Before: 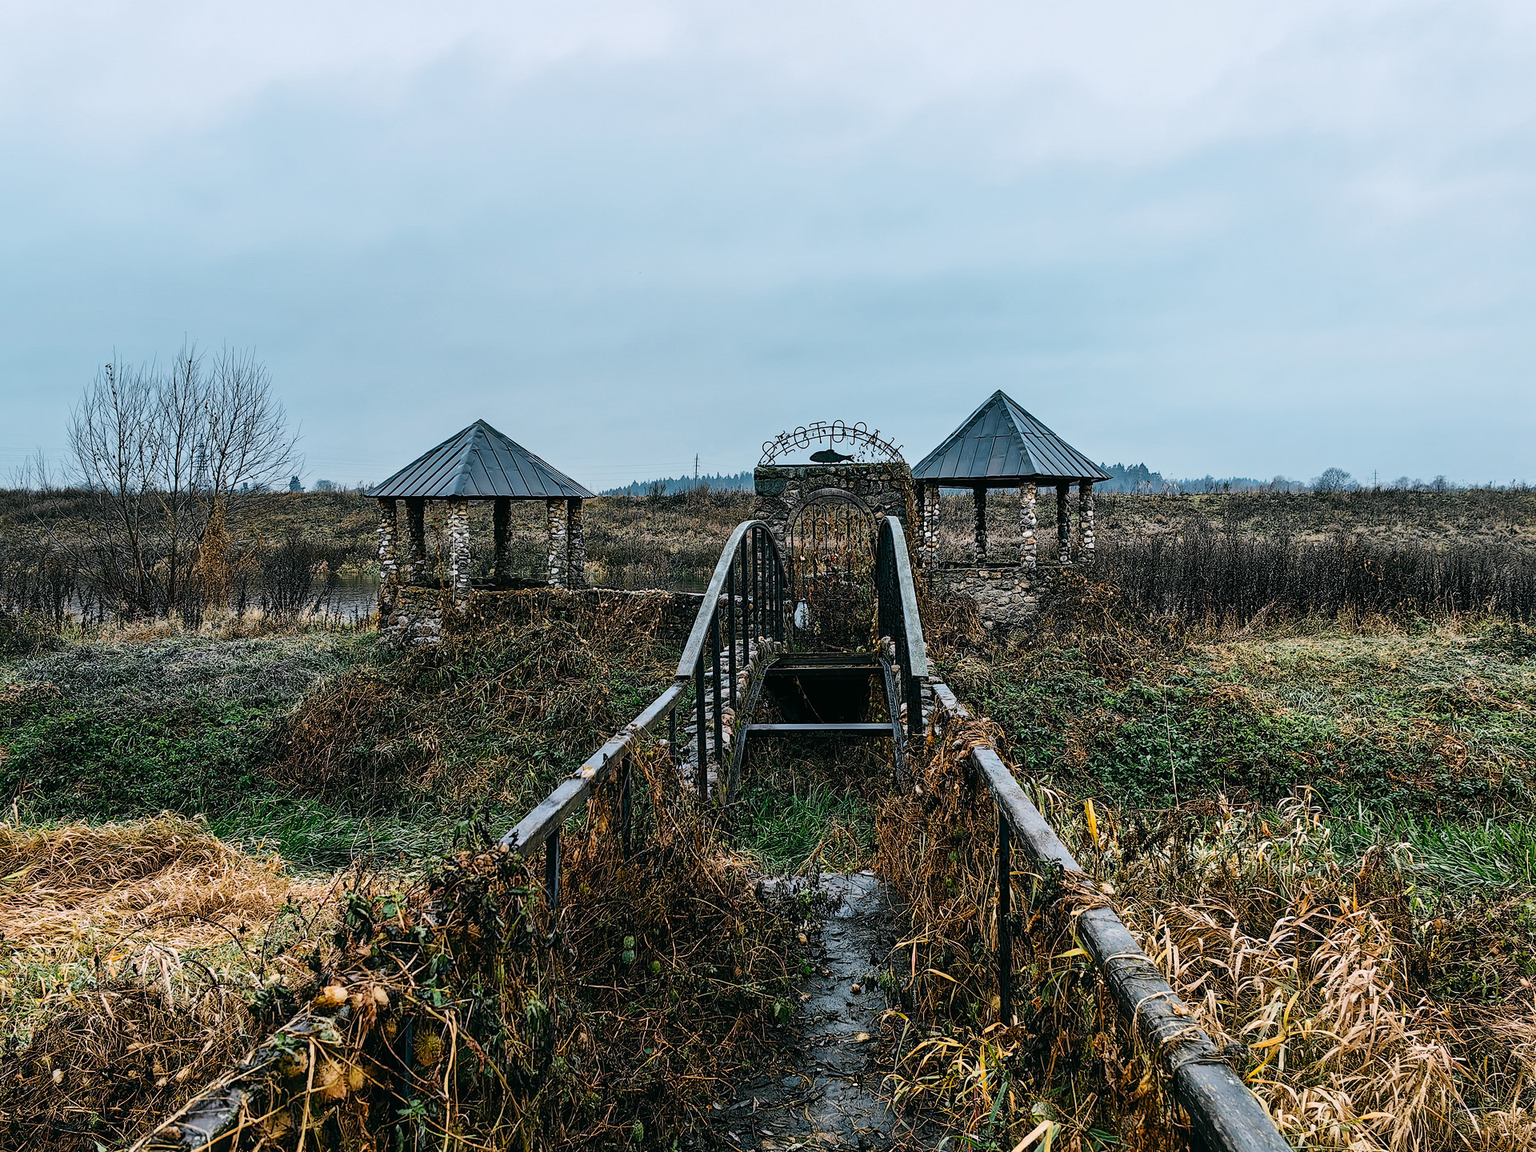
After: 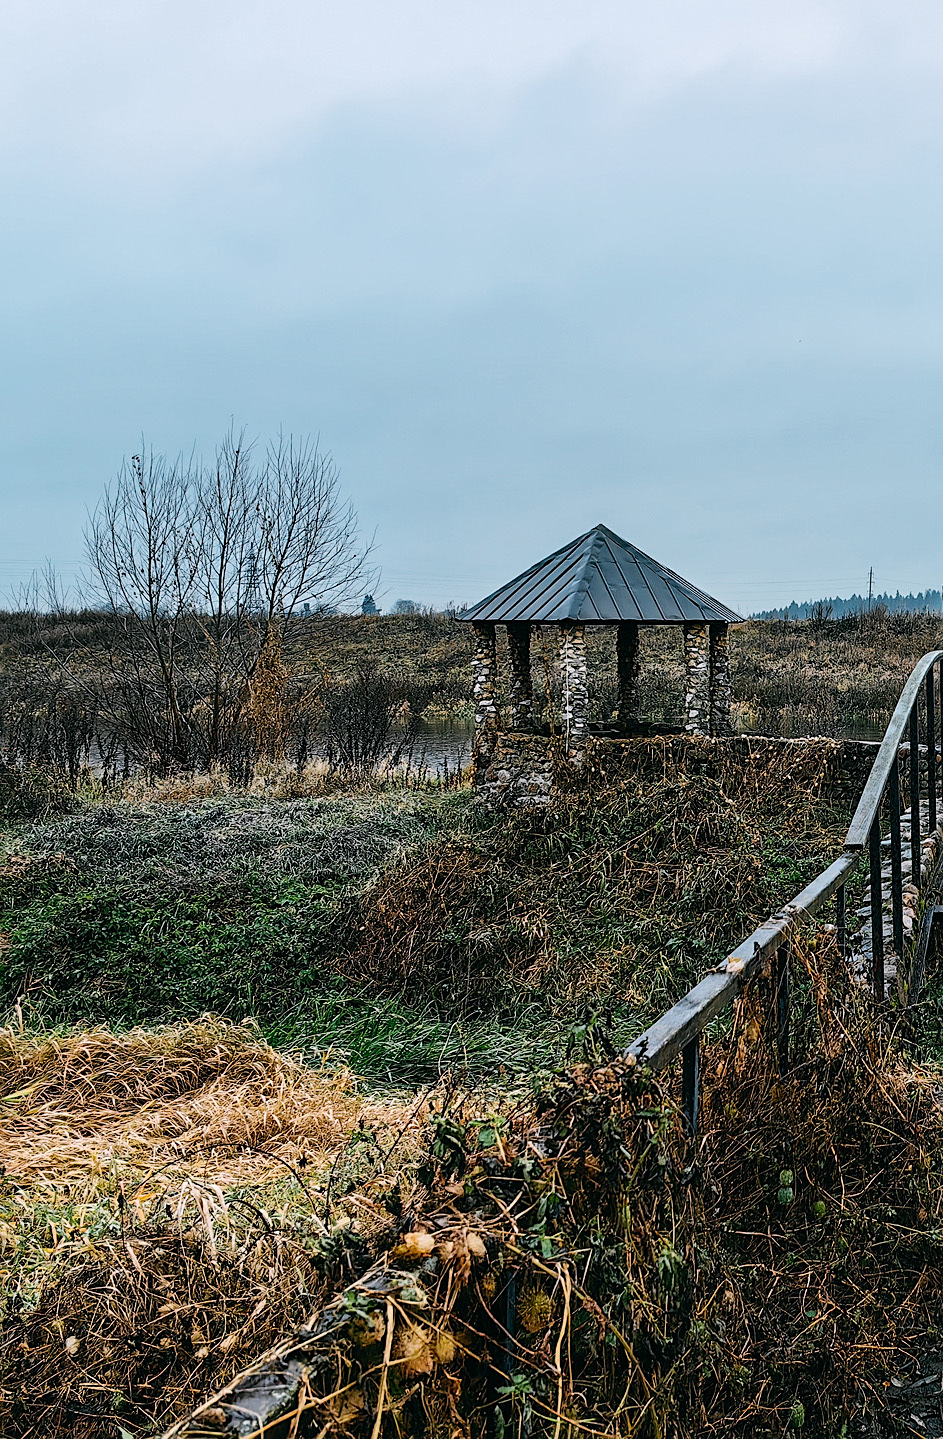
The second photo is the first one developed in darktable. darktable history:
sharpen: amount 0.2
crop and rotate: left 0%, top 0%, right 50.845%
